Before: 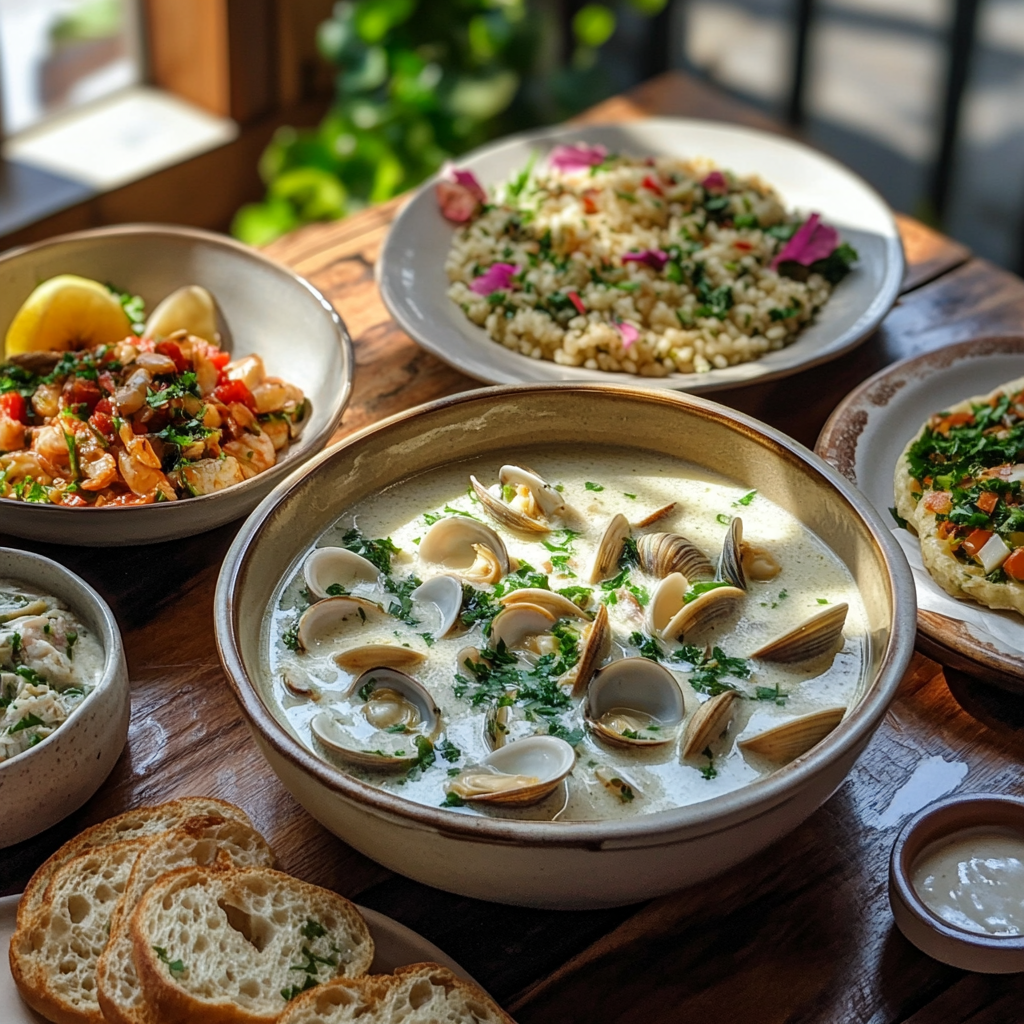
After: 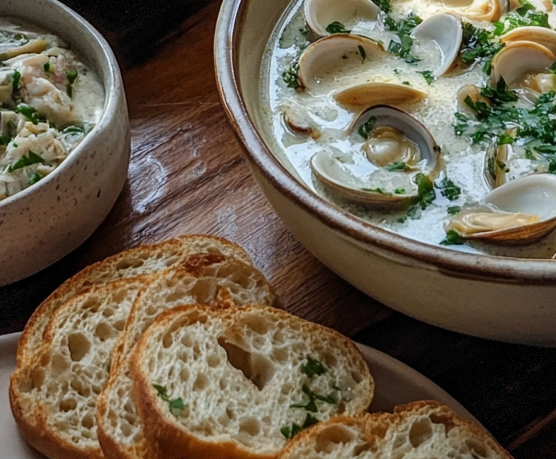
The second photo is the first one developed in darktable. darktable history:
crop and rotate: top 54.96%, right 45.672%, bottom 0.16%
vignetting: fall-off start 97.36%, fall-off radius 78.56%, width/height ratio 1.107, dithering 8-bit output
